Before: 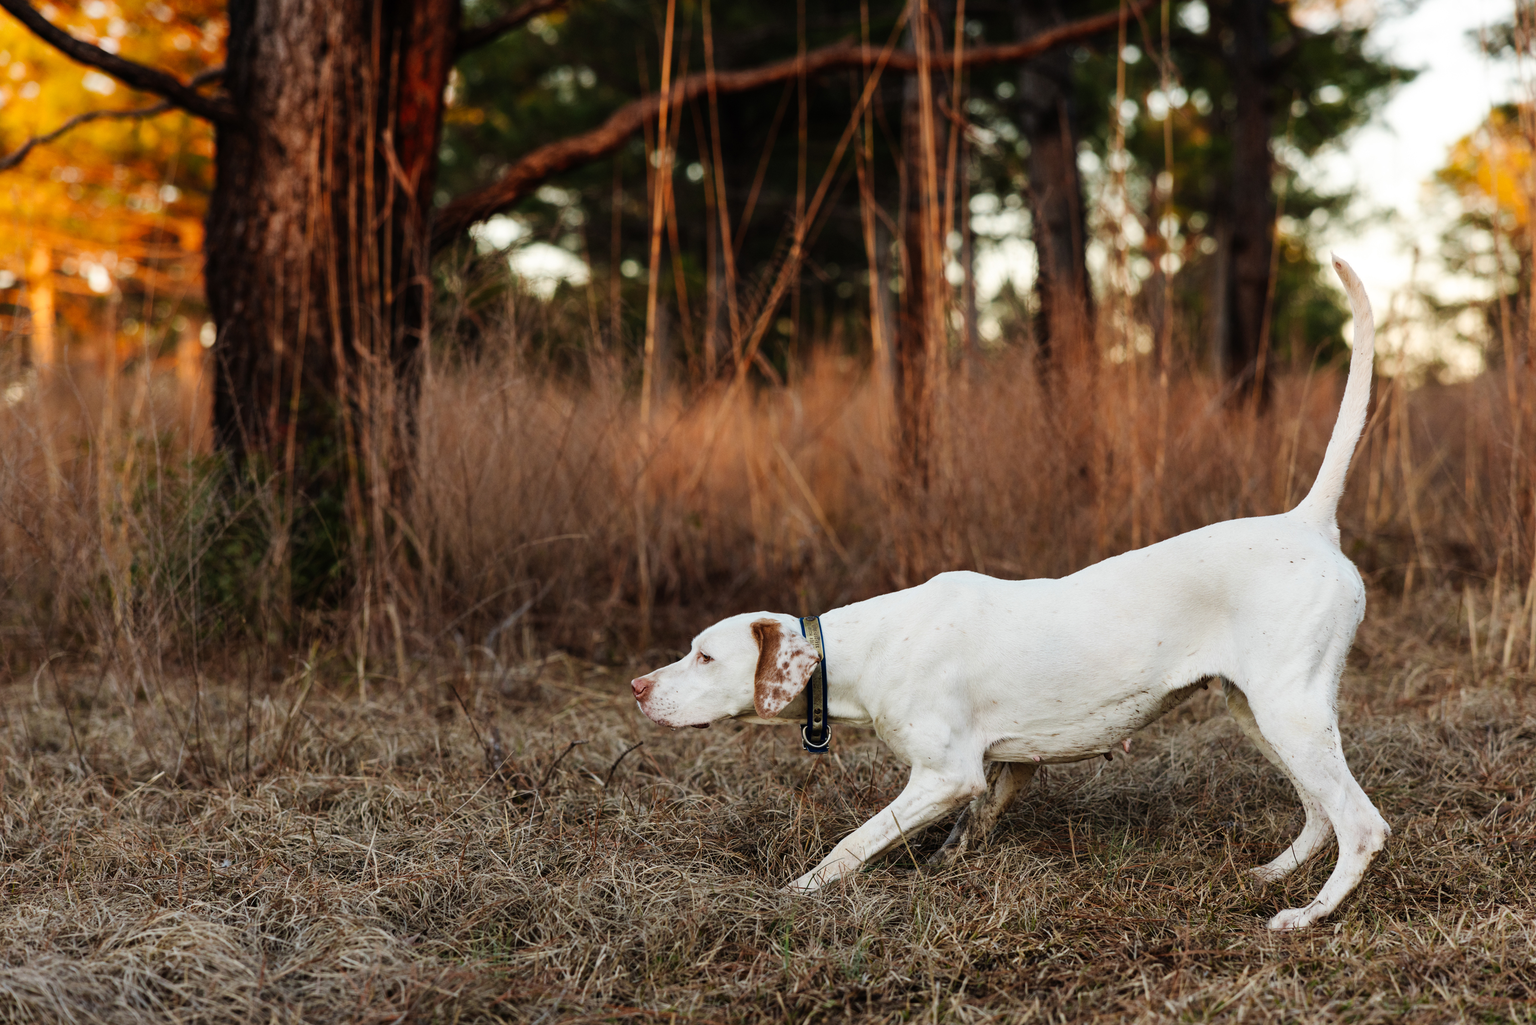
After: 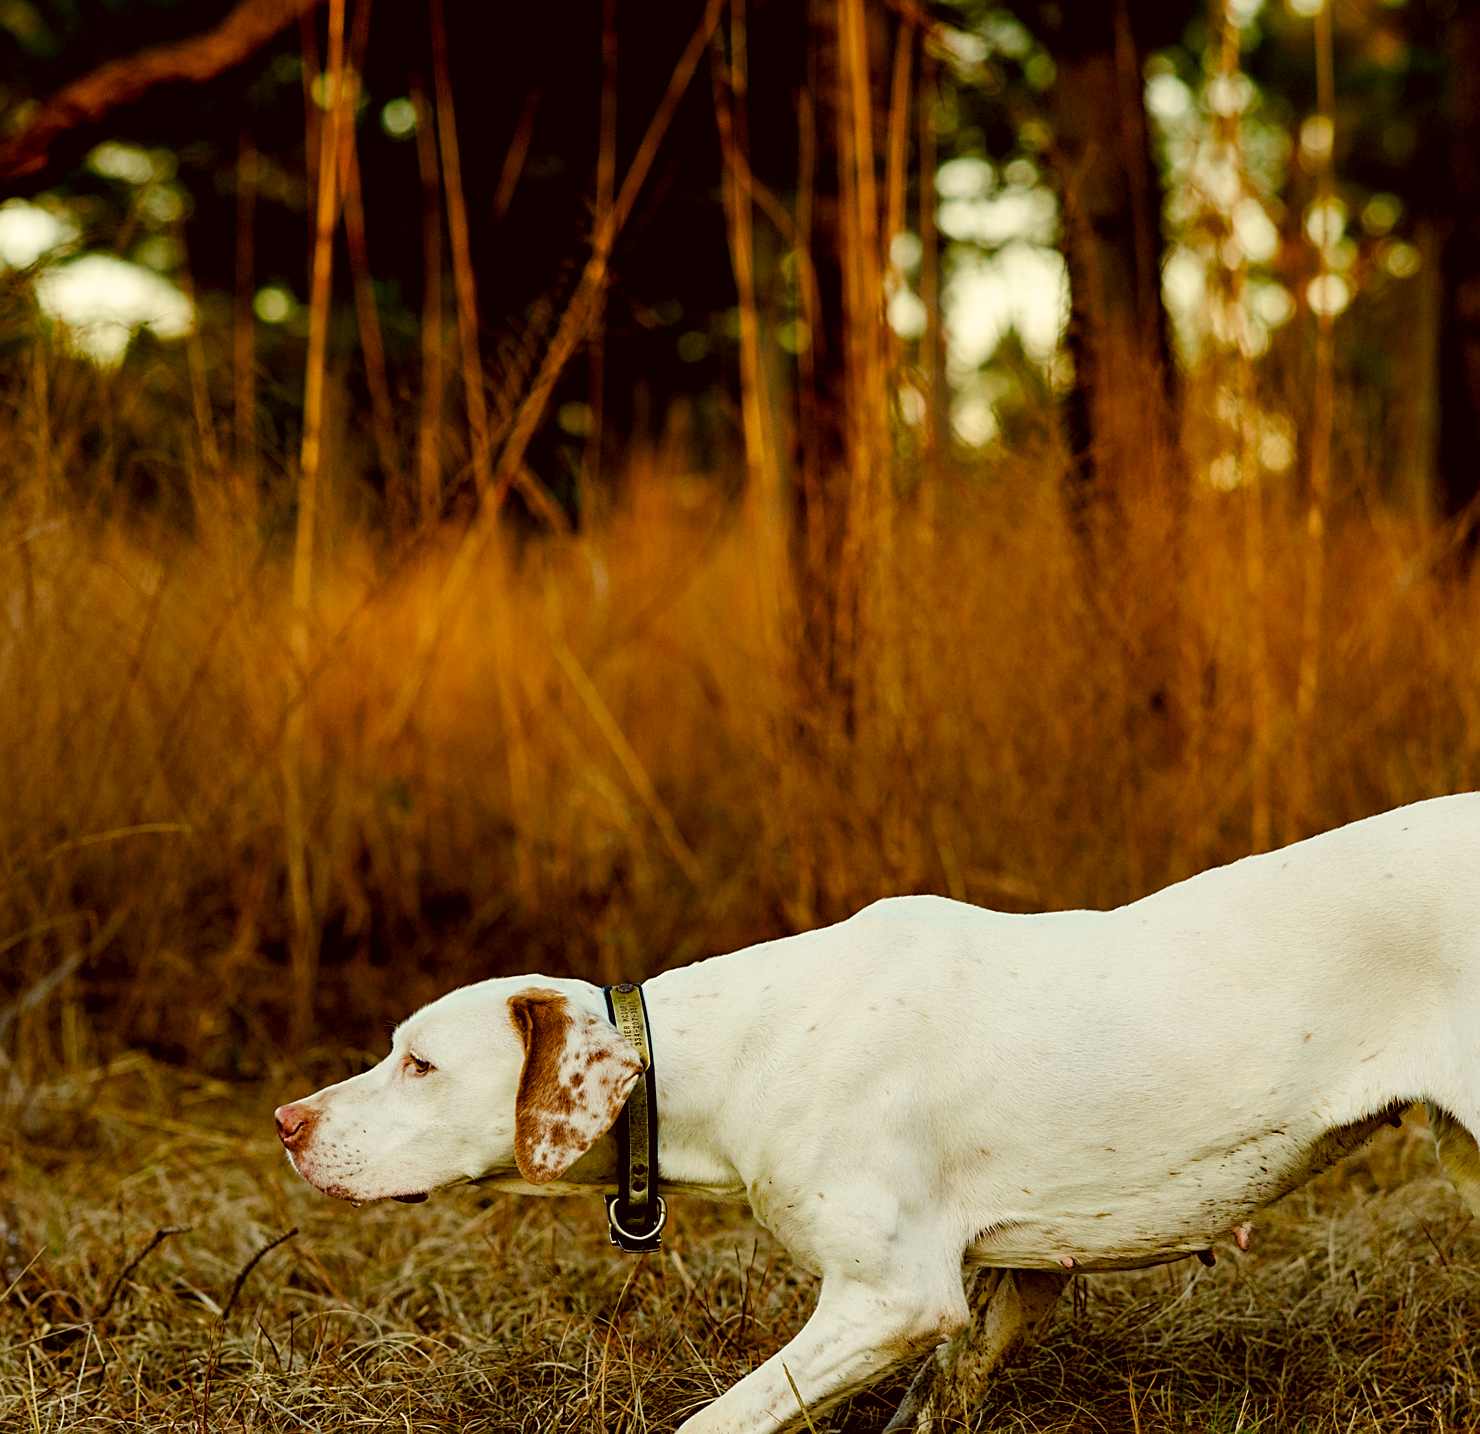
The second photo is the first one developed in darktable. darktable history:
crop: left 31.942%, top 10.965%, right 18.709%, bottom 17.367%
sharpen: on, module defaults
color correction: highlights a* -1.34, highlights b* 10.28, shadows a* 0.775, shadows b* 19.24
color balance rgb: global offset › luminance -0.9%, perceptual saturation grading › global saturation 20%, perceptual saturation grading › highlights -24.985%, perceptual saturation grading › shadows 24.292%, global vibrance 45.198%
